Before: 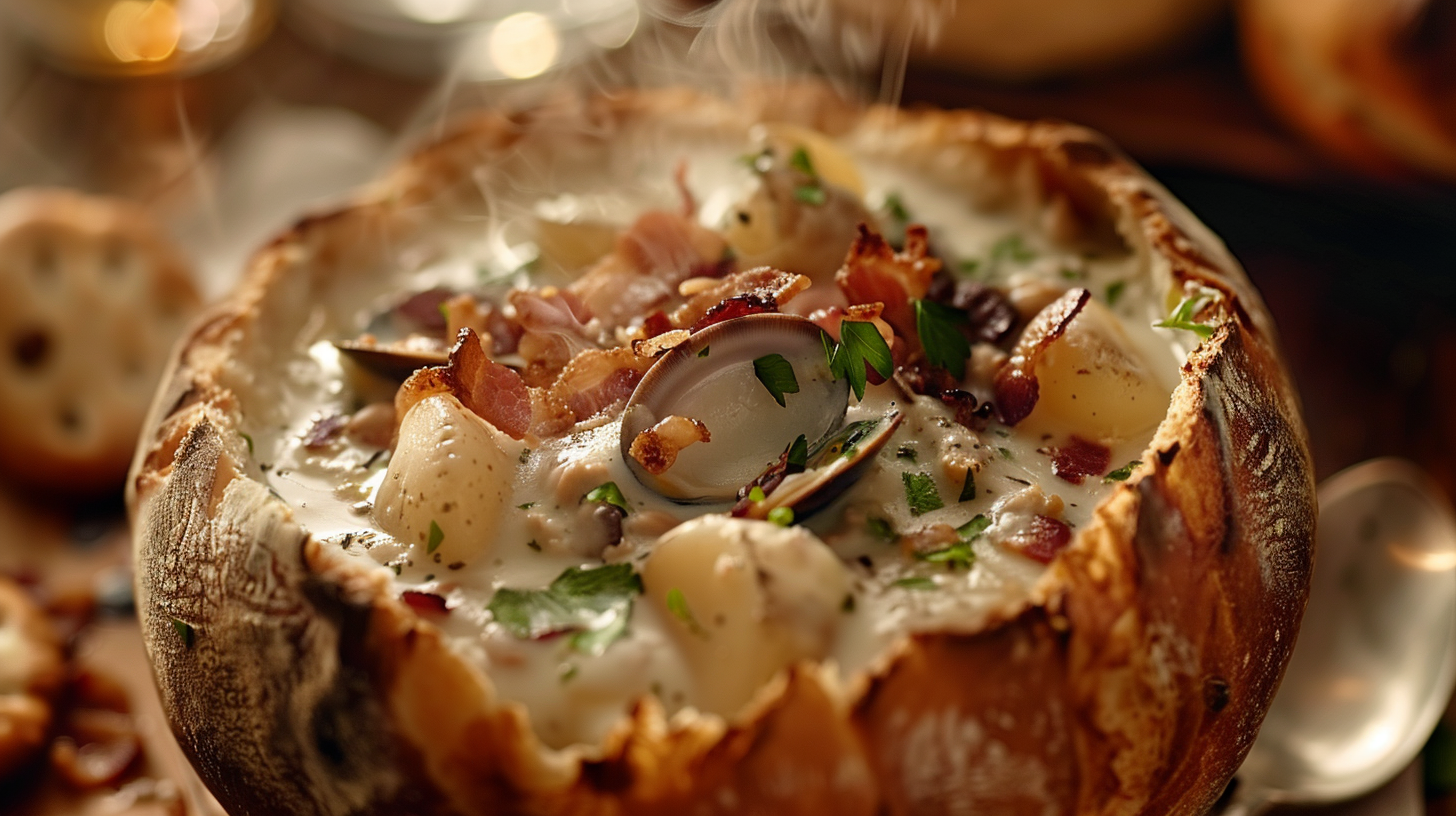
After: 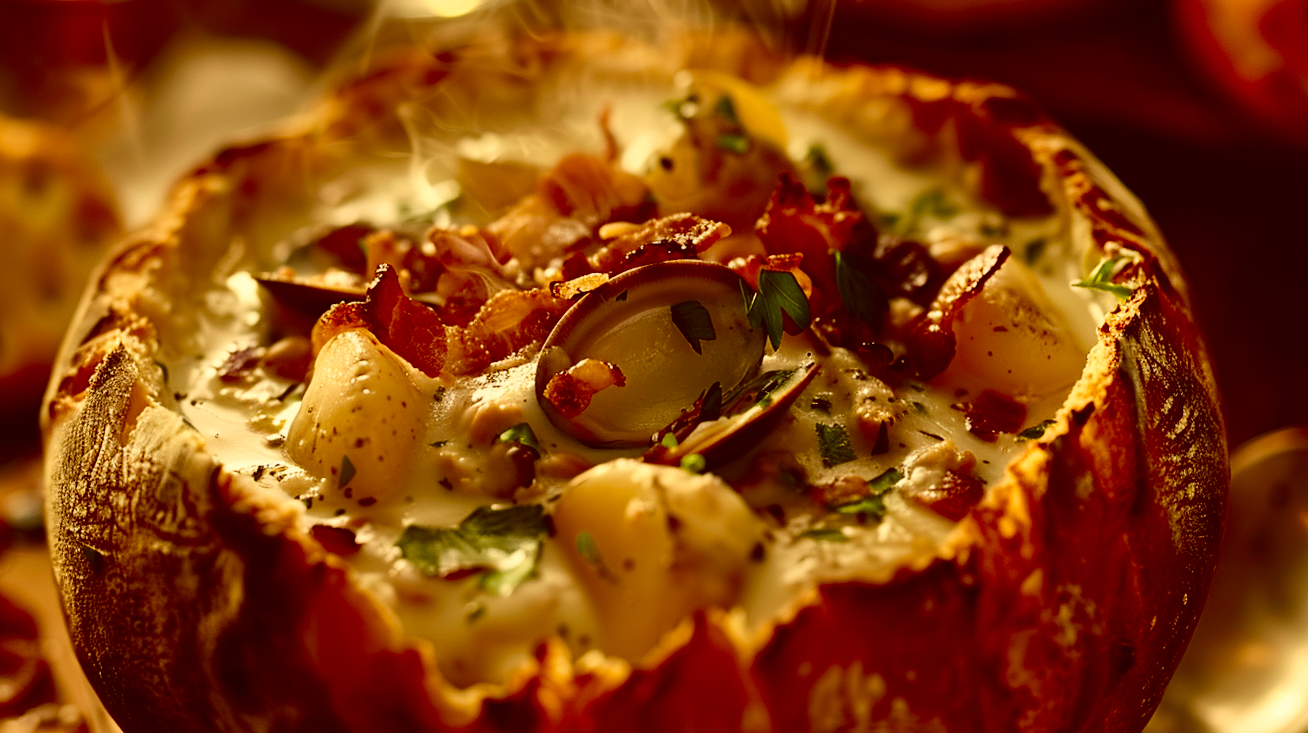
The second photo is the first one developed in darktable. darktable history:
crop and rotate: angle -1.96°, left 3.097%, top 4.154%, right 1.586%, bottom 0.529%
shadows and highlights: shadows 37.27, highlights -28.18, soften with gaussian
color correction: highlights a* 1.12, highlights b* 24.26, shadows a* 15.58, shadows b* 24.26
contrast brightness saturation: contrast 0.21, brightness -0.11, saturation 0.21
